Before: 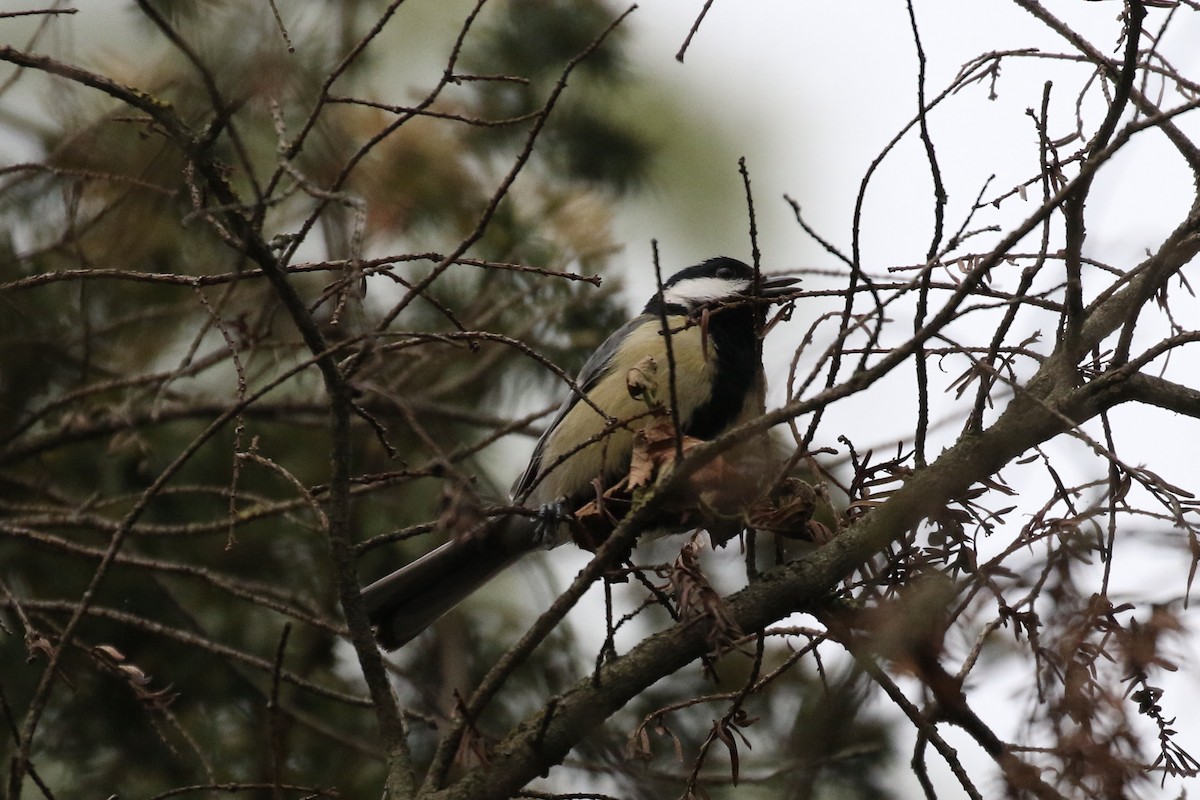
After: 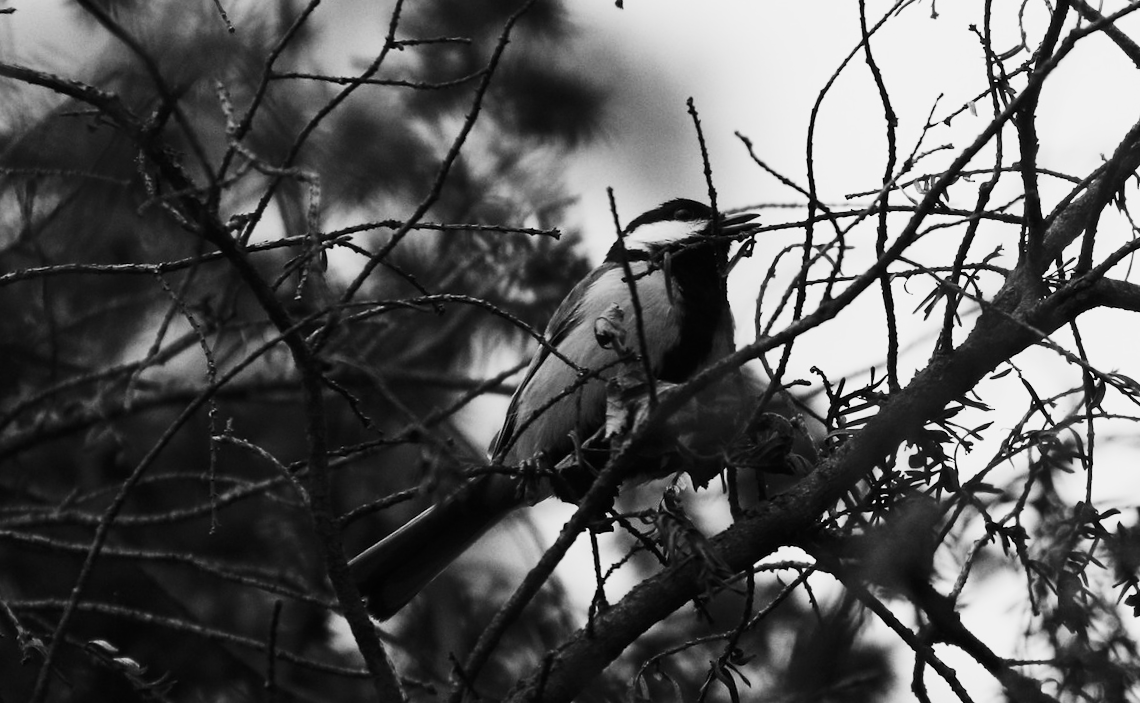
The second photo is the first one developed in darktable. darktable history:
contrast brightness saturation: contrast 0.39, brightness 0.1
rotate and perspective: rotation -5°, crop left 0.05, crop right 0.952, crop top 0.11, crop bottom 0.89
monochrome: a 14.95, b -89.96
